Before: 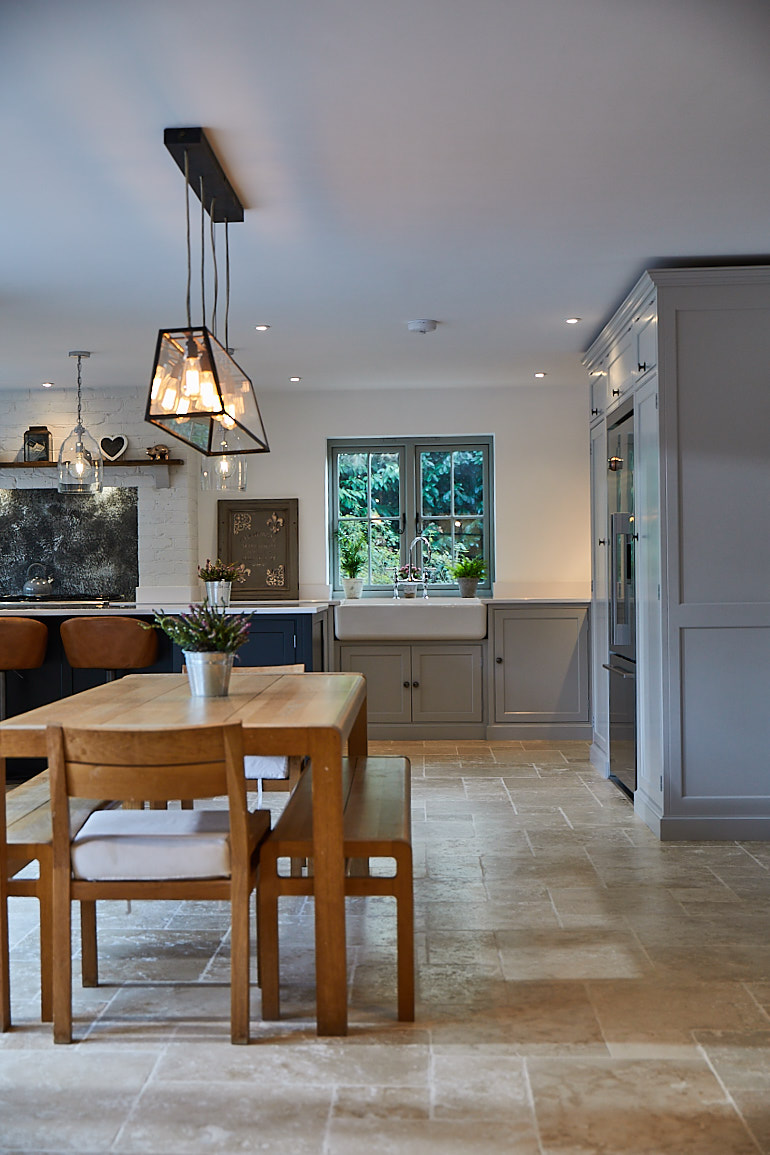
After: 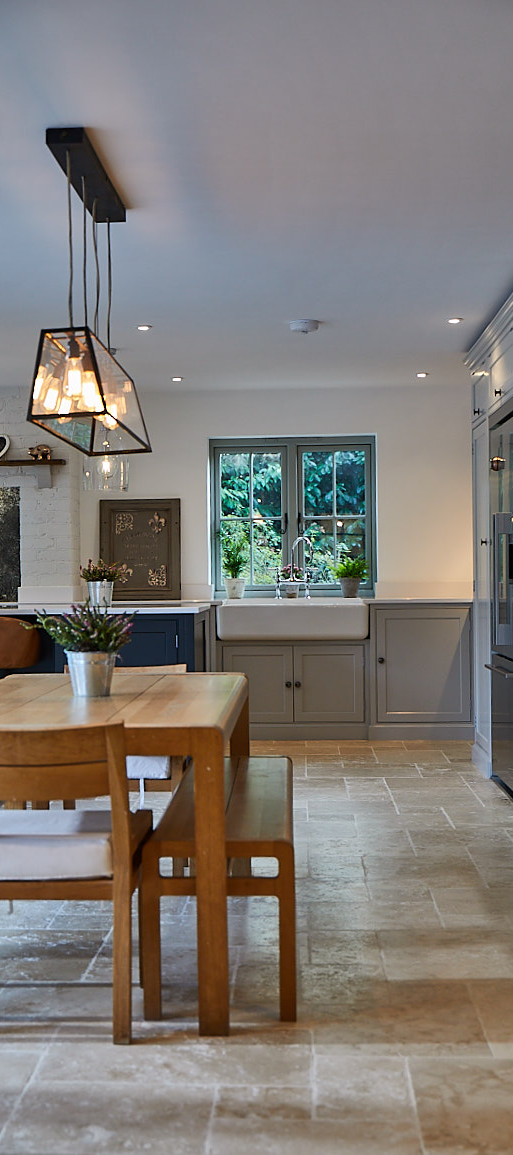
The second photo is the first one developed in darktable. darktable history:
exposure: compensate highlight preservation false
crop: left 15.398%, right 17.93%
shadows and highlights: shadows 21.02, highlights -80.82, soften with gaussian
